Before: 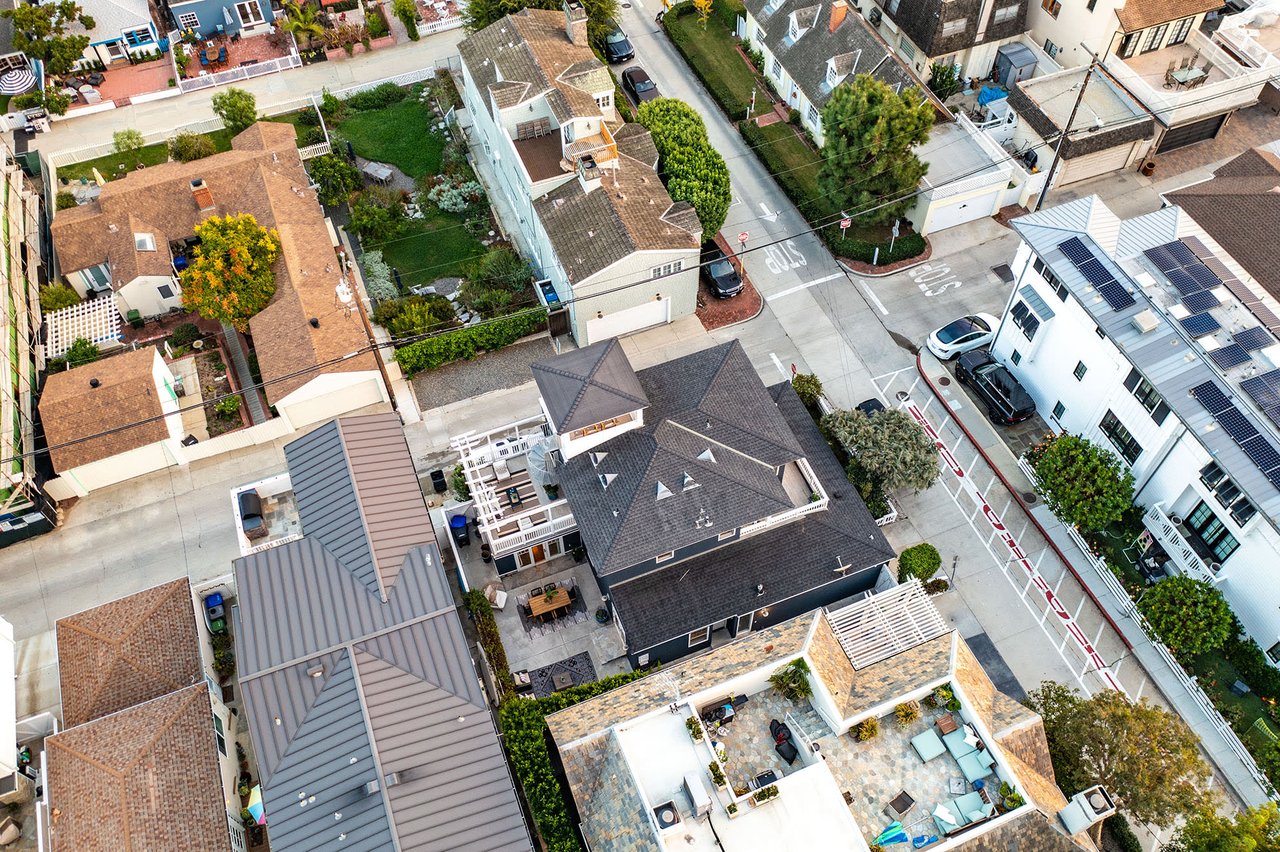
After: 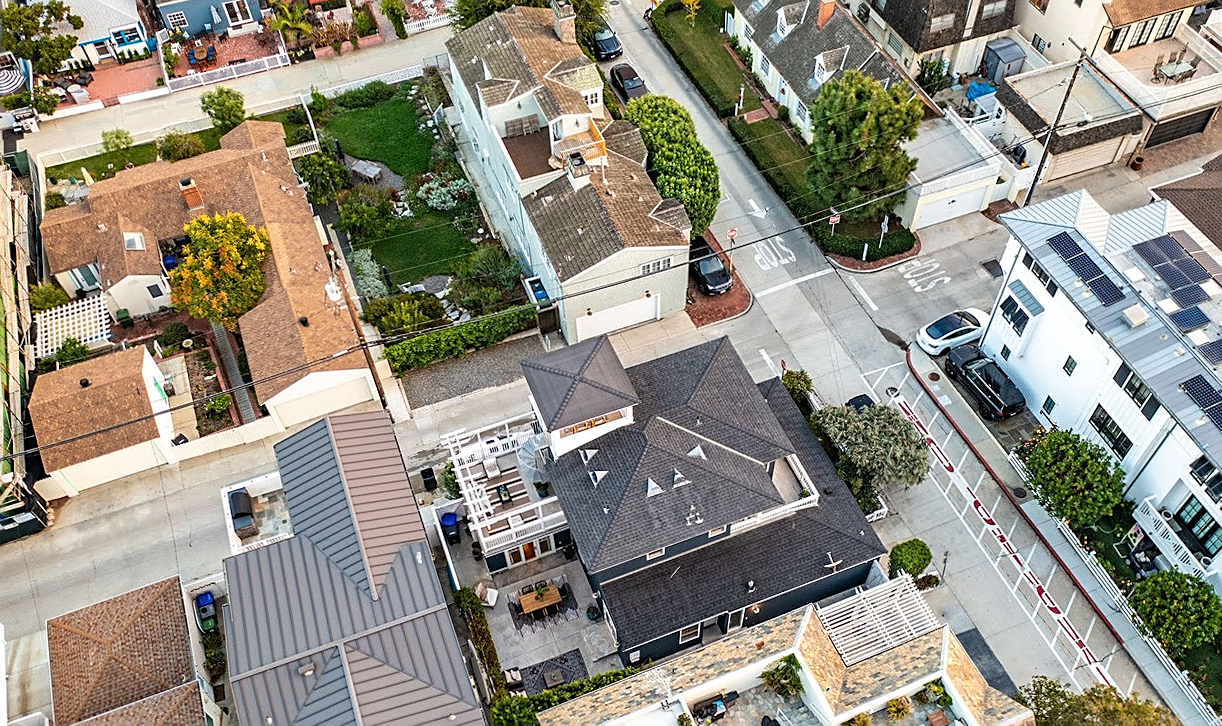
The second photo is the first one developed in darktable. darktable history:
sharpen: on, module defaults
crop and rotate: angle 0.282°, left 0.443%, right 3.383%, bottom 14.114%
